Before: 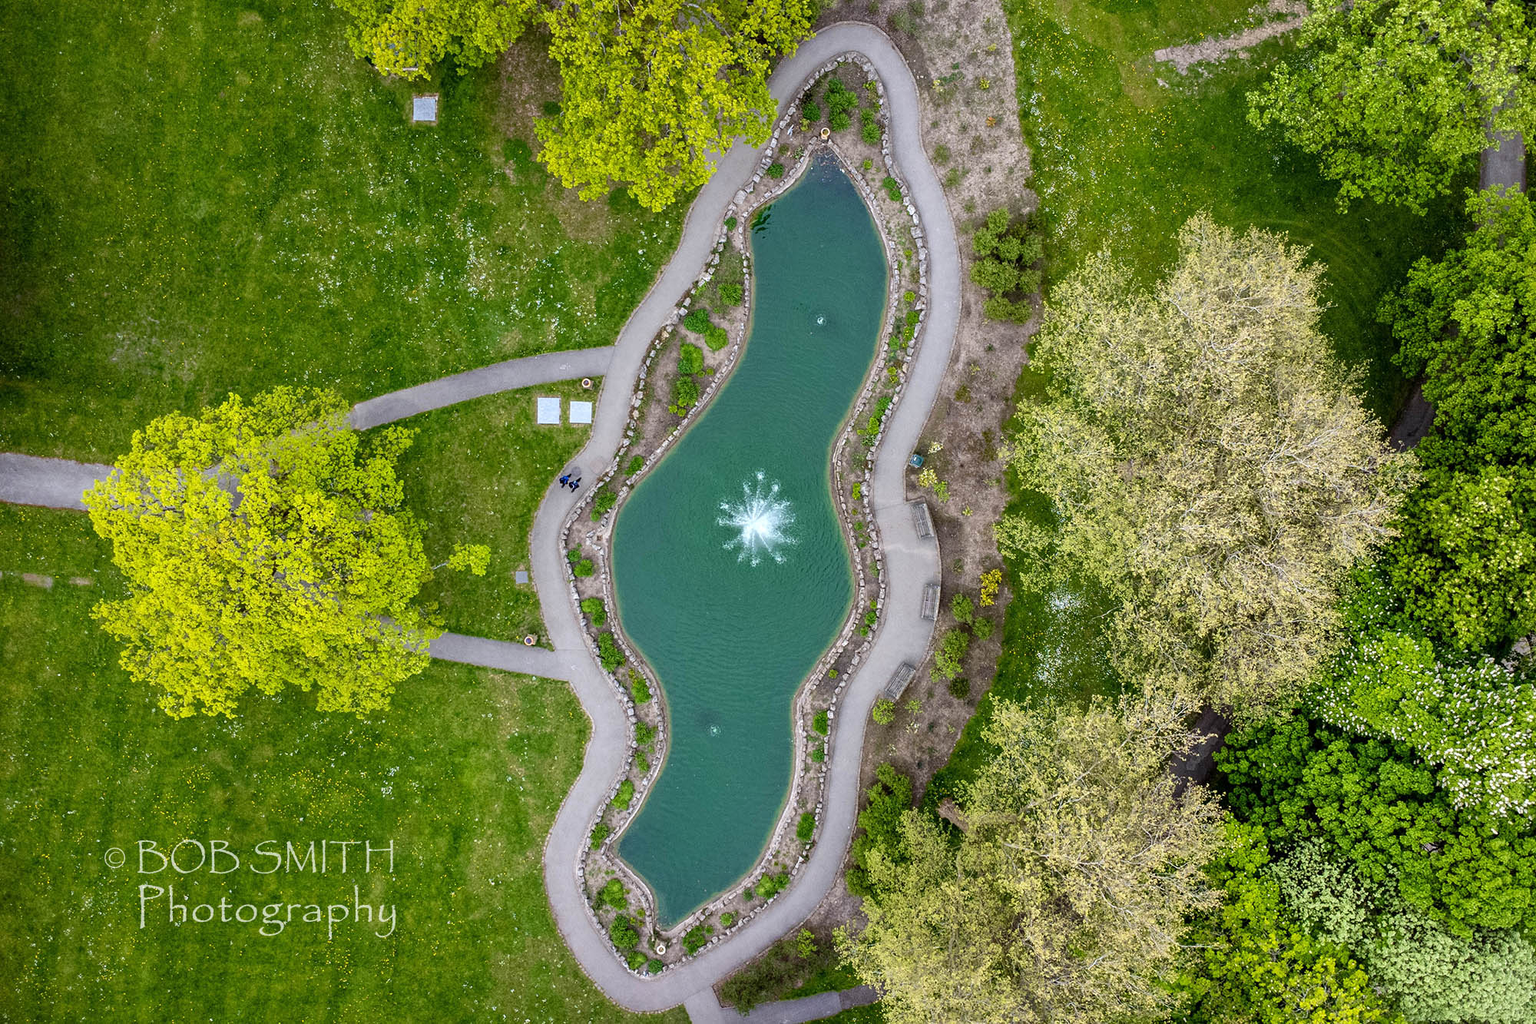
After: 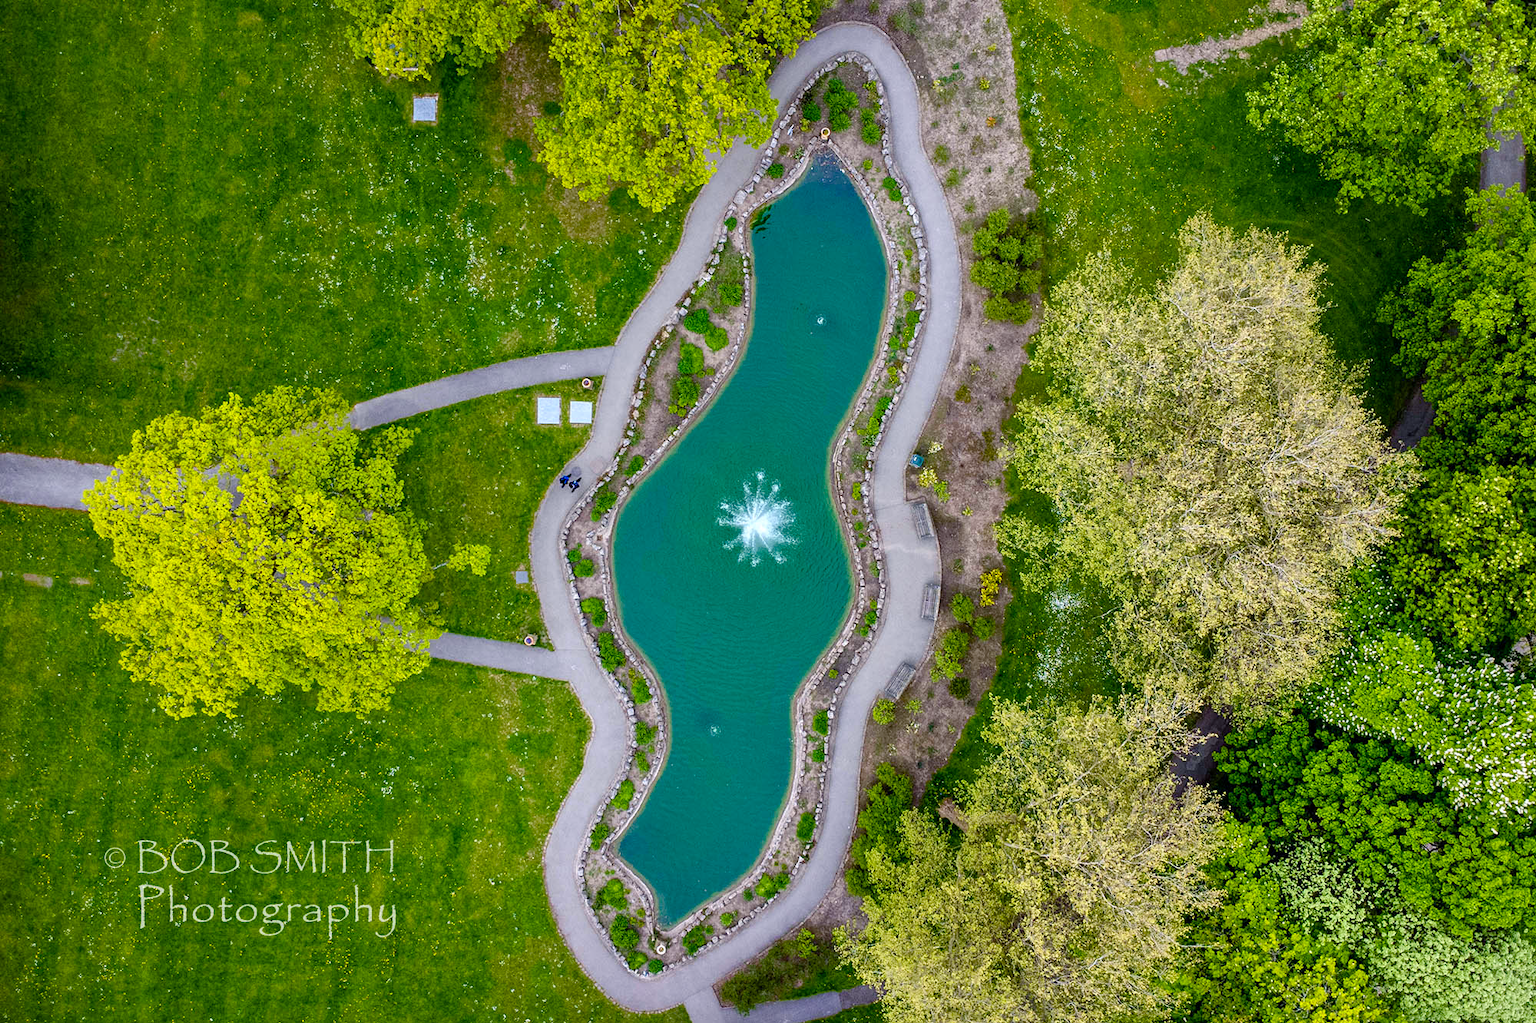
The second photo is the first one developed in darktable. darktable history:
color balance rgb: power › chroma 1.017%, power › hue 253.19°, perceptual saturation grading › global saturation 34.679%, perceptual saturation grading › highlights -29.935%, perceptual saturation grading › shadows 34.908%, global vibrance 25.106%
